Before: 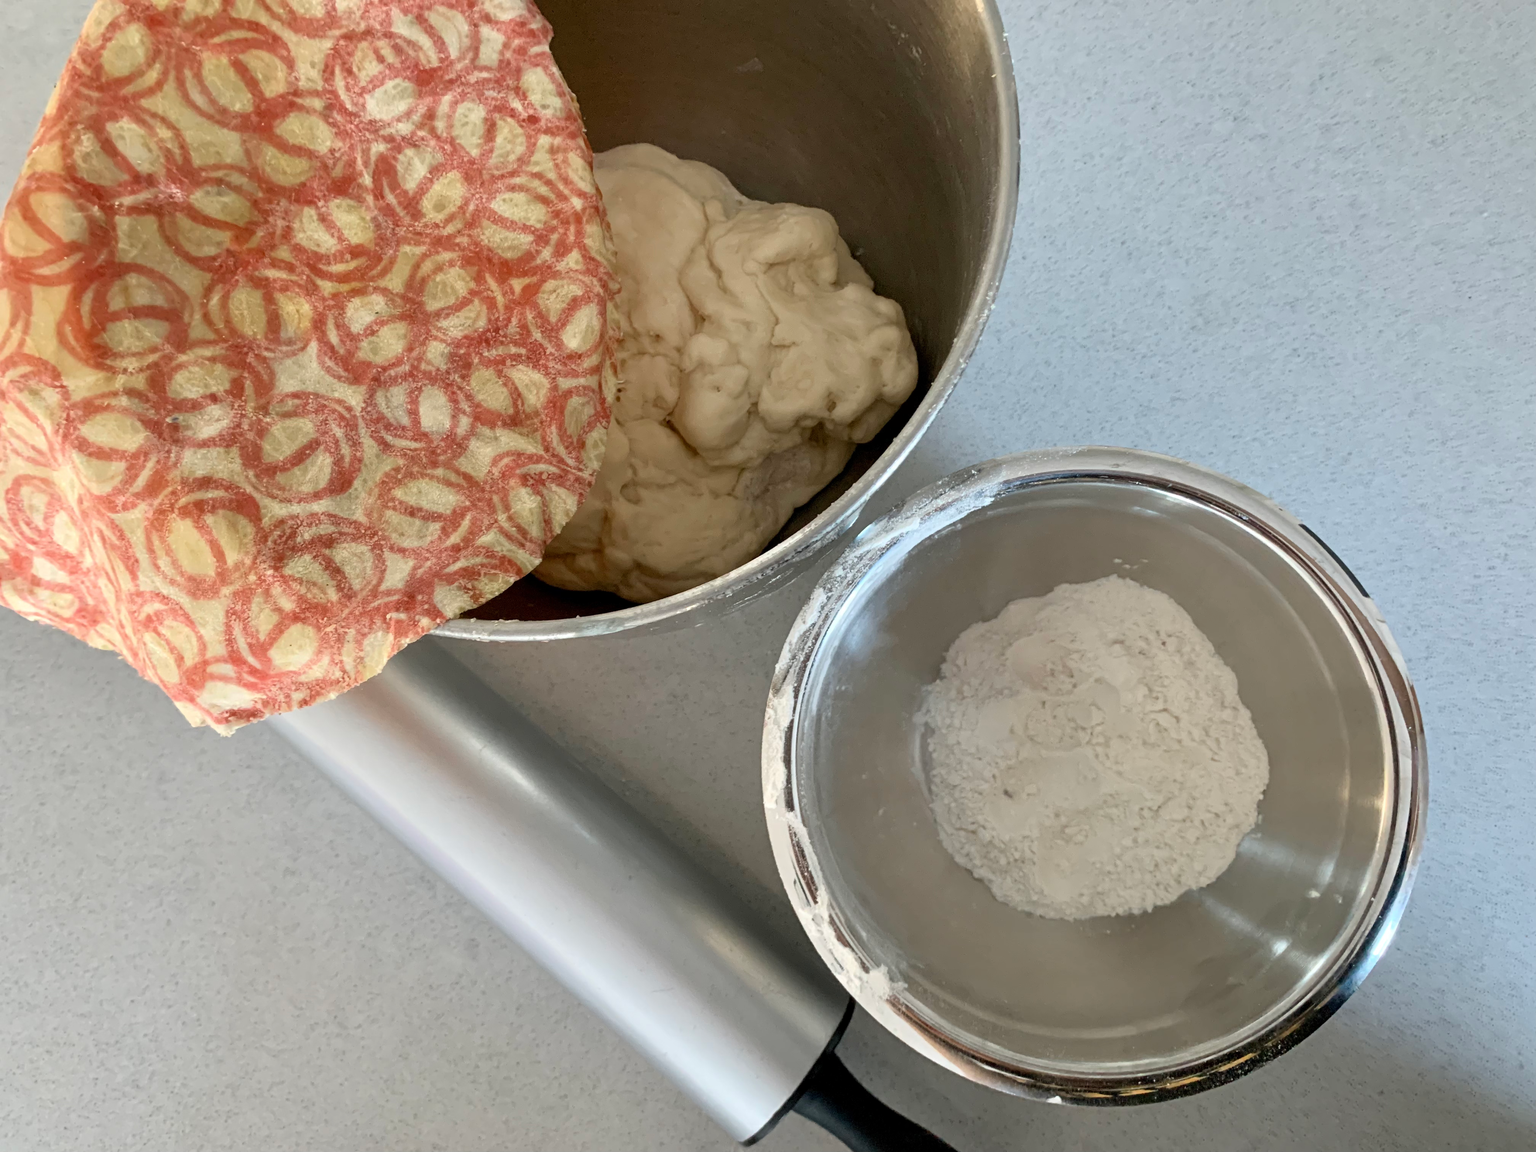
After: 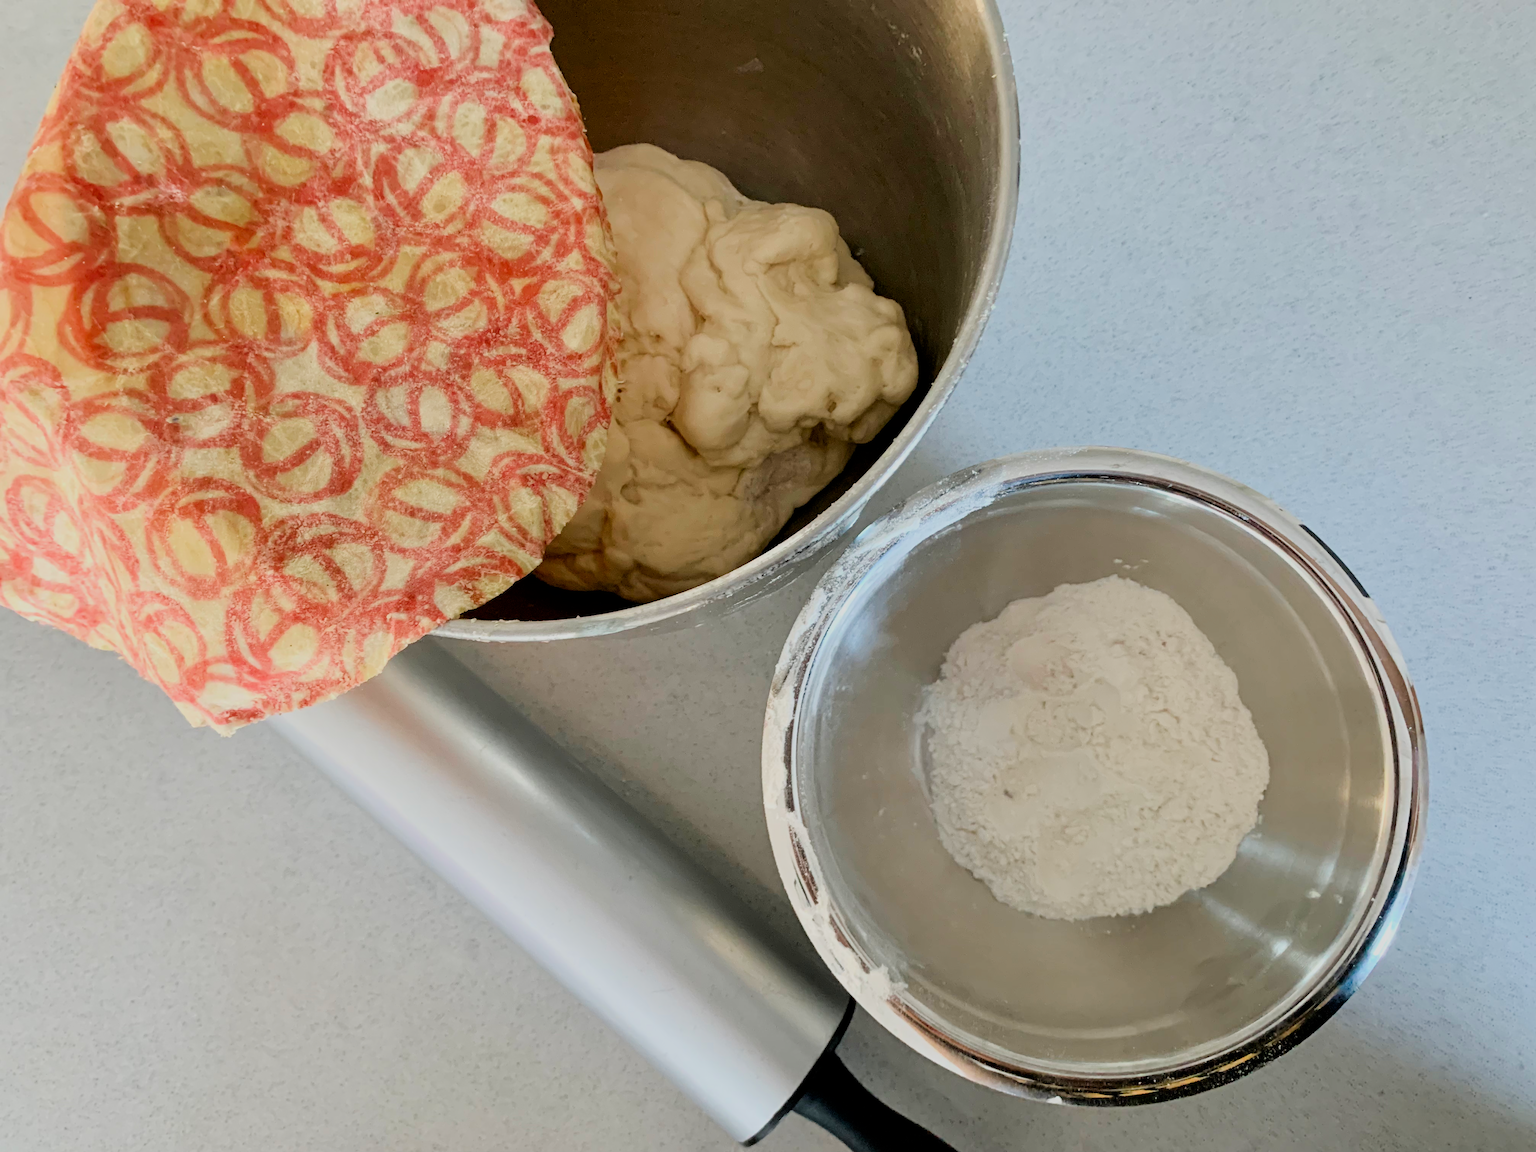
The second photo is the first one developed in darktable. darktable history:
exposure: black level correction 0, exposure 0.301 EV, compensate highlight preservation false
contrast brightness saturation: contrast 0.094, saturation 0.266
filmic rgb: black relative exposure -6.98 EV, white relative exposure 5.68 EV, threshold 3.01 EV, hardness 2.87, enable highlight reconstruction true
